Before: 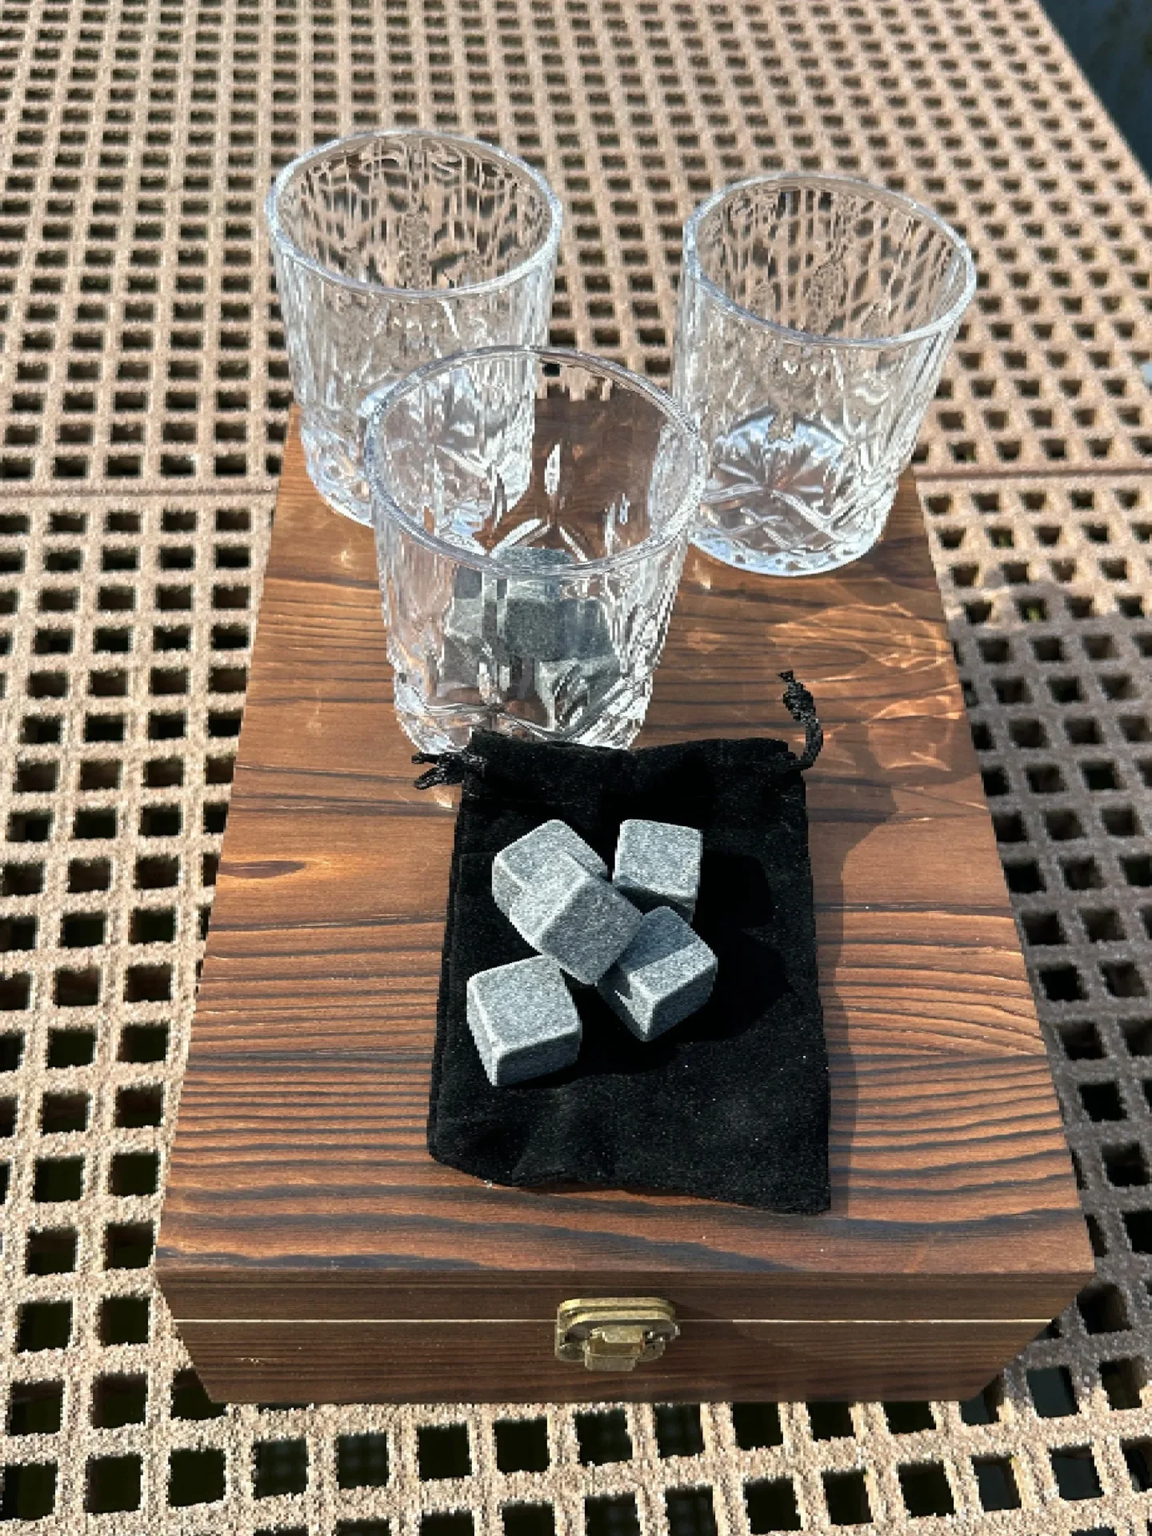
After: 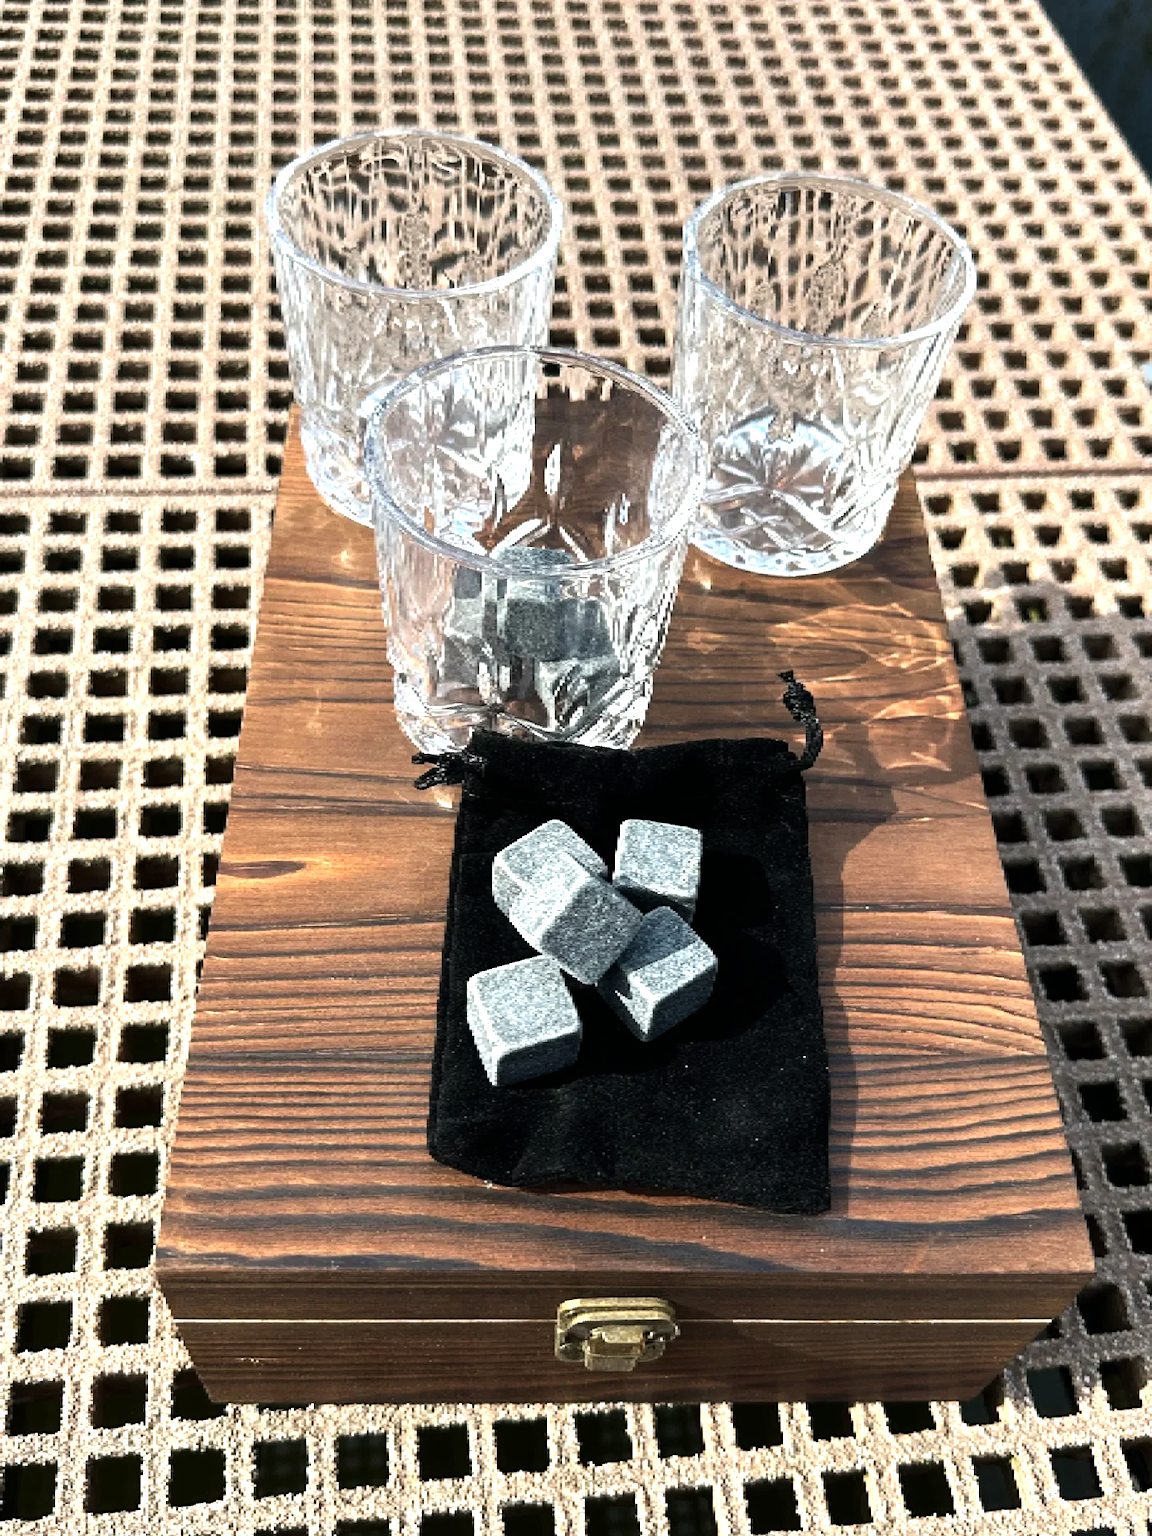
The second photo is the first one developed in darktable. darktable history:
exposure: compensate highlight preservation false
tone equalizer: -8 EV -0.718 EV, -7 EV -0.689 EV, -6 EV -0.598 EV, -5 EV -0.4 EV, -3 EV 0.372 EV, -2 EV 0.6 EV, -1 EV 0.684 EV, +0 EV 0.751 EV, edges refinement/feathering 500, mask exposure compensation -1.57 EV, preserve details no
